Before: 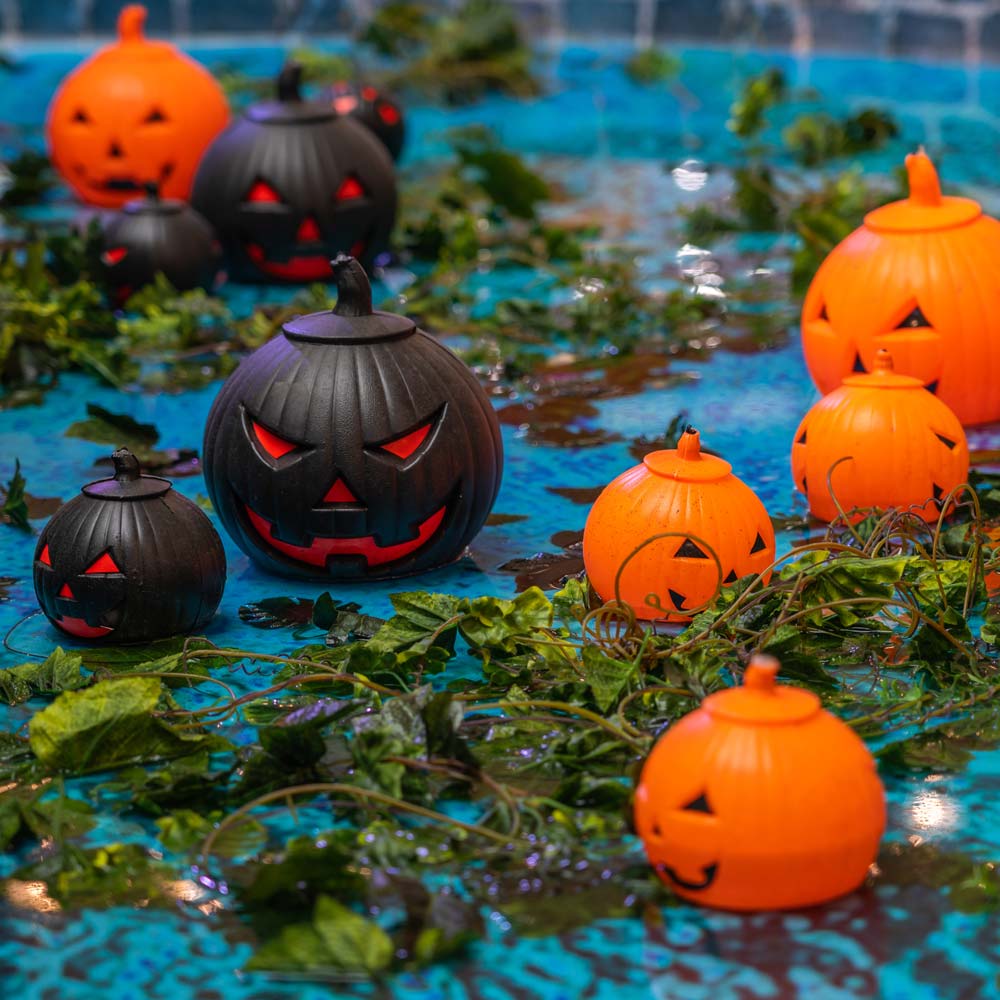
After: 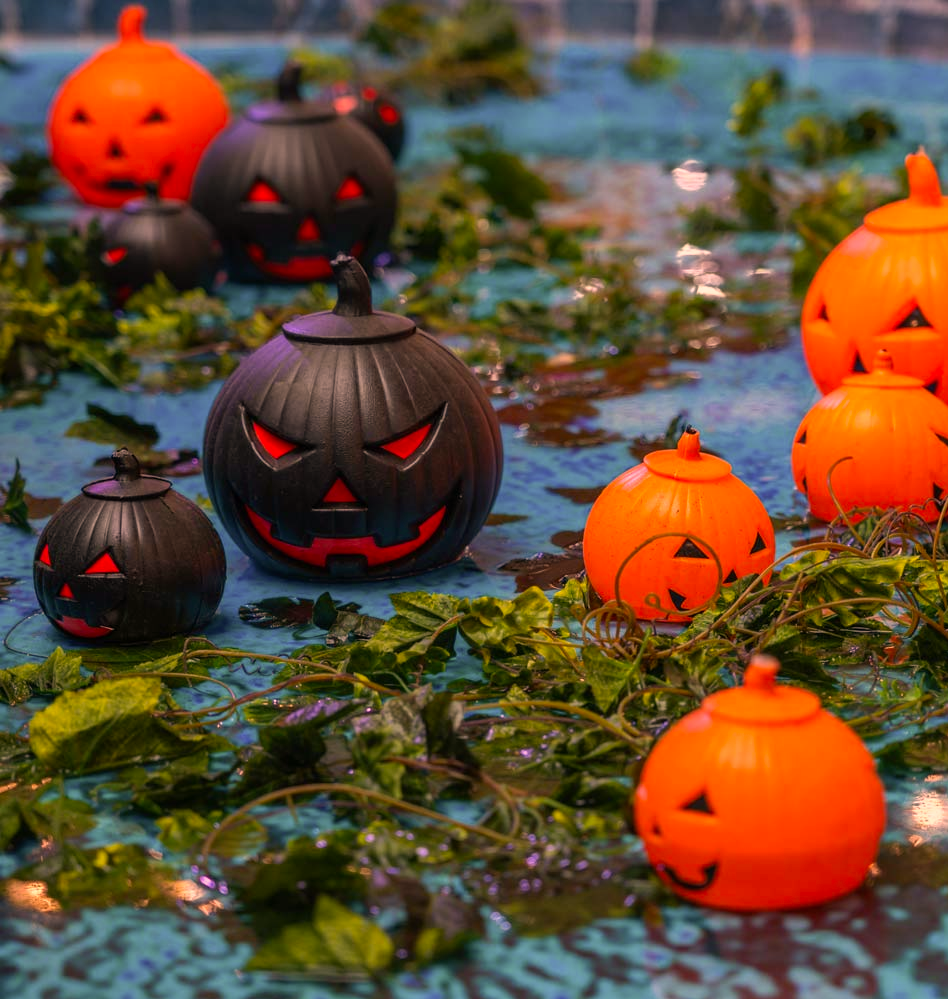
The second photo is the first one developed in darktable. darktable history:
color correction: highlights a* 21.88, highlights b* 22.25
crop and rotate: right 5.167%
